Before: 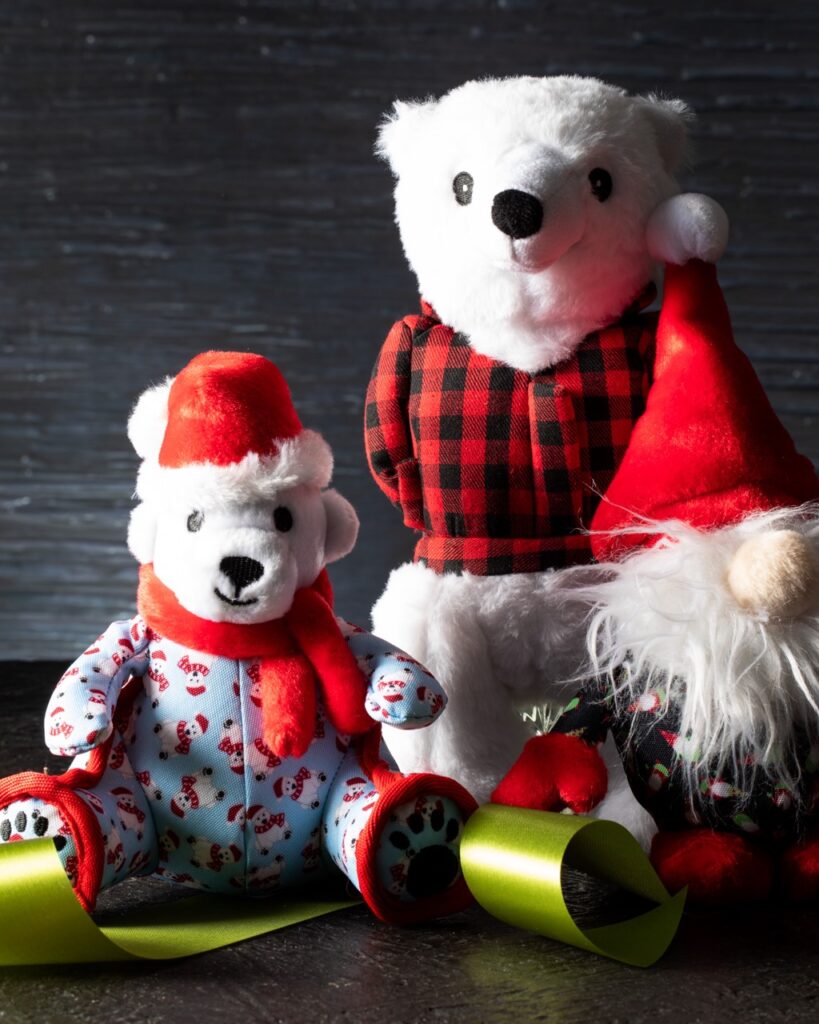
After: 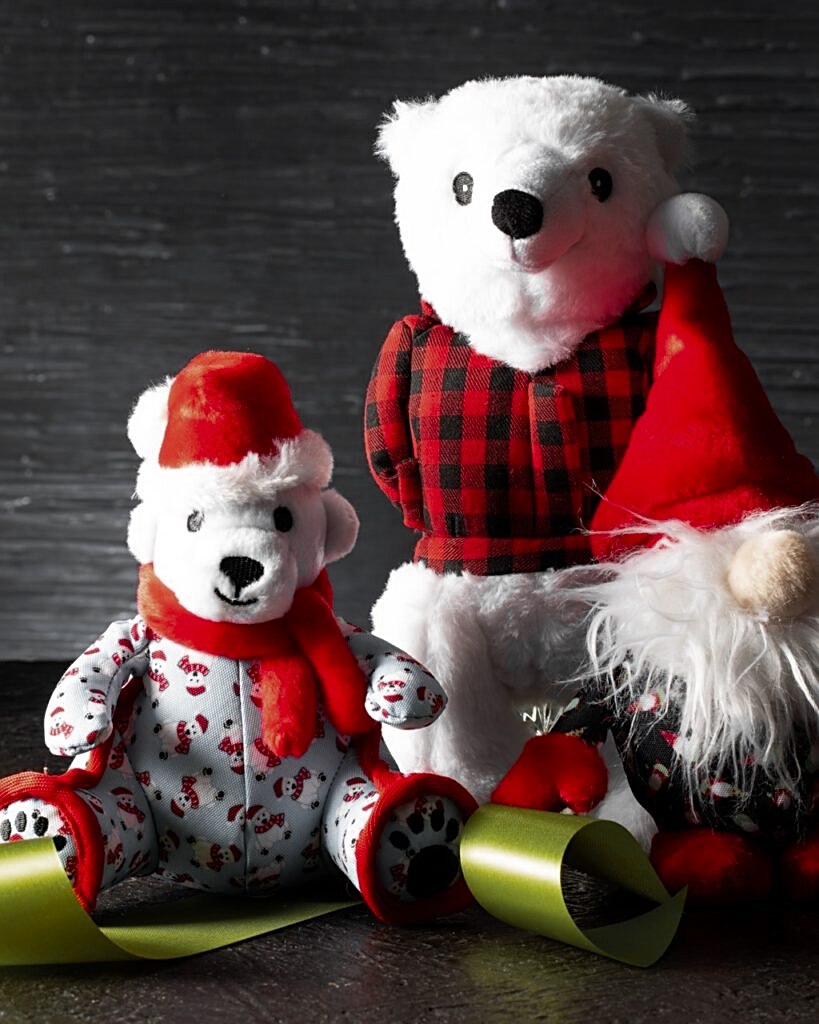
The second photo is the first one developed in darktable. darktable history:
color zones: curves: ch0 [(0.004, 0.388) (0.125, 0.392) (0.25, 0.404) (0.375, 0.5) (0.5, 0.5) (0.625, 0.5) (0.75, 0.5) (0.875, 0.5)]; ch1 [(0, 0.5) (0.125, 0.5) (0.25, 0.5) (0.375, 0.124) (0.524, 0.124) (0.645, 0.128) (0.789, 0.132) (0.914, 0.096) (0.998, 0.068)]
sharpen: on, module defaults
